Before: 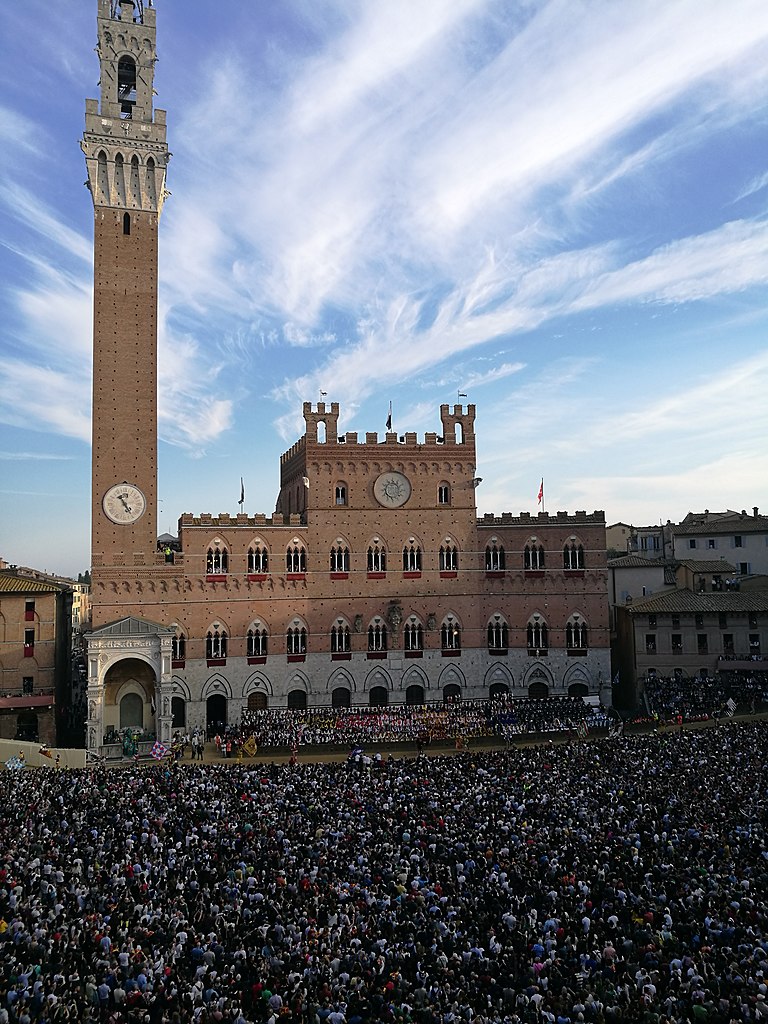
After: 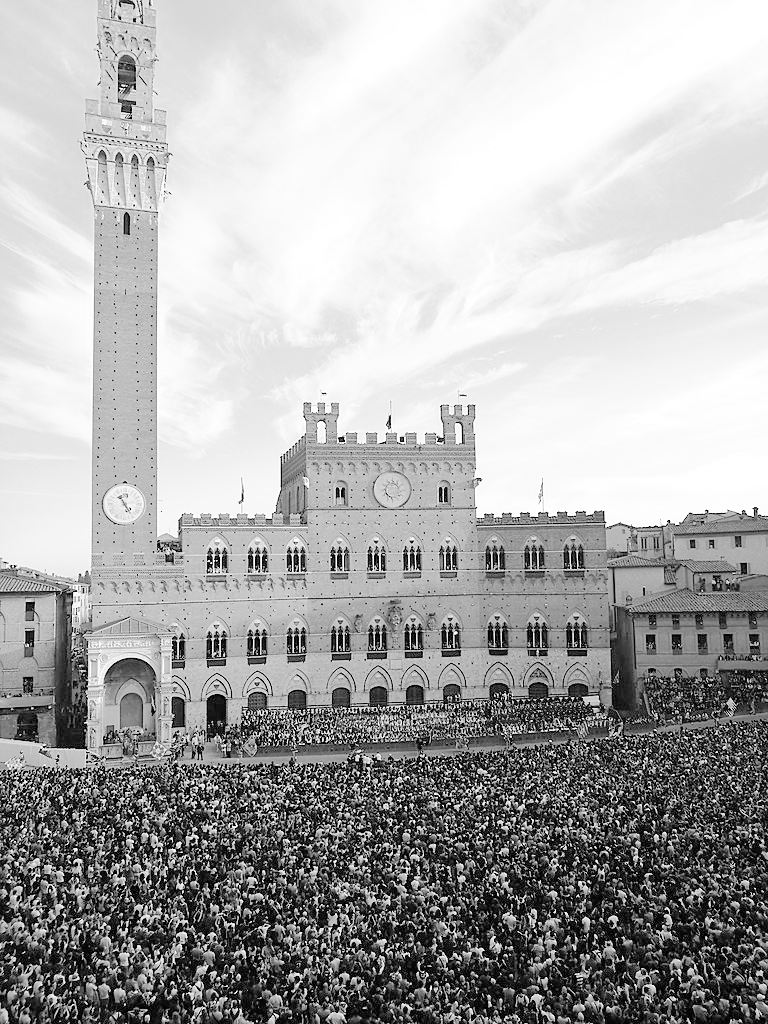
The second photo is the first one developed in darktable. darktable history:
tone curve: curves: ch0 [(0, 0) (0.003, 0) (0.011, 0.002) (0.025, 0.004) (0.044, 0.007) (0.069, 0.015) (0.1, 0.025) (0.136, 0.04) (0.177, 0.09) (0.224, 0.152) (0.277, 0.239) (0.335, 0.335) (0.399, 0.43) (0.468, 0.524) (0.543, 0.621) (0.623, 0.712) (0.709, 0.789) (0.801, 0.871) (0.898, 0.951) (1, 1)], preserve colors none
color look up table: target L [92.43, 75.5, 58.78, 63.66, 80.43, 77.55, 61.18, 53.67, 62.88, 54.28, 31.34, 17.13, 200.64, 100.33, 80.83, 77.55, 57.05, 59.81, 57.05, 49.44, 52.16, 56.4, 53.98, 51.85, 42, 37.3, 34.5, 27.02, 23.57, 89.87, 77.14, 73.56, 68.78, 59.13, 58.09, 66.24, 53.67, 56.1, 49.44, 44.67, 18.73, 25.83, 81.64, 87.74, 78.38, 69.19, 54.89, 47.05, 11.06], target a [-0.004, 0 ×6, 0.003, 0, 0, 0.004, 0.001, 0, 0.001, 0 ×5, 0.001, 0, 0.001, 0, 0, 0.001 ×5, -0.004, 0 ×6, 0.001 ×6, 0 ×4, 0.001, 0.001, 0.001], target b [0.034, 0.003, 0, 0.005, 0.004, 0.005, 0, -0.009, 0, -0.002, -0.01, -0.003, 0, -0.002, 0.004, 0.005, 0, 0, 0, -0.002 ×5, -0.003, -0.003, -0.004, -0.004, -0.004, 0.036, 0.005, 0.003, 0.004, 0, 0, 0.005, -0.002, -0.002, -0.002, -0.003, -0.003, -0.004, 0.004, 0.003, 0.005, 0.004, -0.002, -0.003, -0.002], num patches 49
